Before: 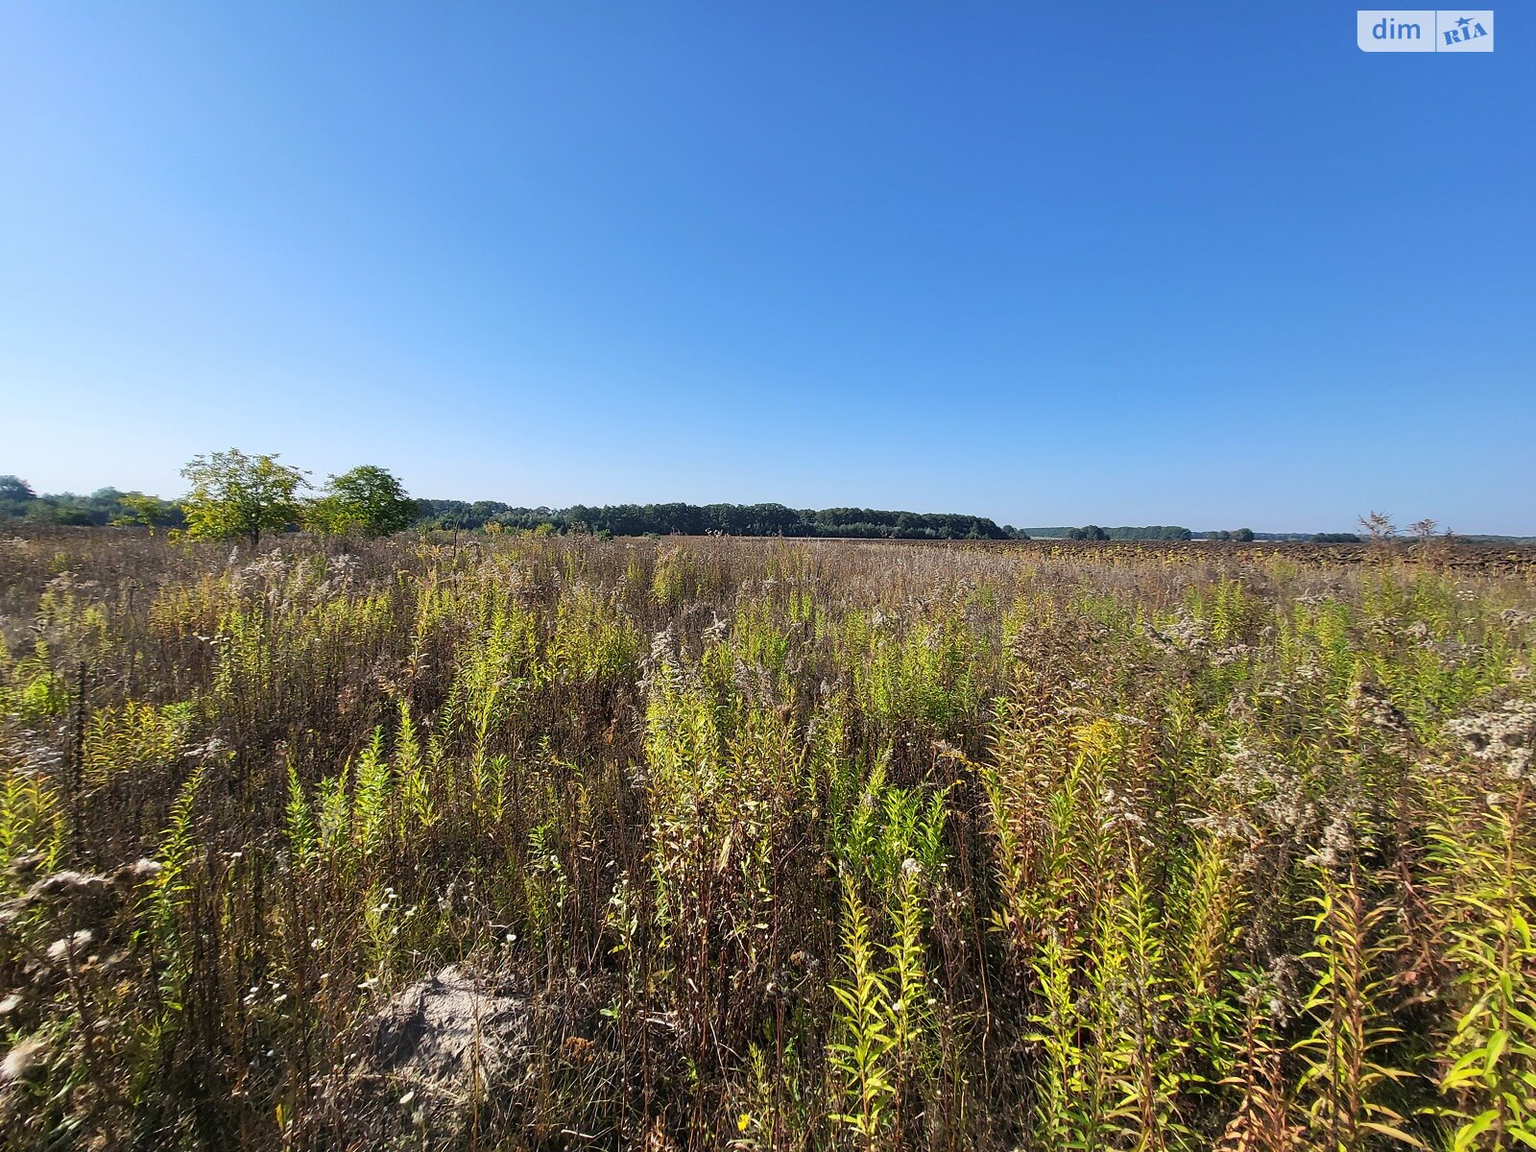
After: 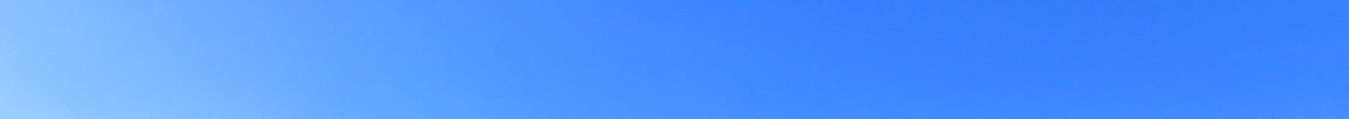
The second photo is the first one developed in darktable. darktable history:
crop and rotate: left 9.644%, top 9.491%, right 6.021%, bottom 80.509%
local contrast: highlights 61%, detail 143%, midtone range 0.428
color balance rgb: shadows lift › hue 87.51°, highlights gain › chroma 1.62%, highlights gain › hue 55.1°, global offset › chroma 0.06%, global offset › hue 253.66°, linear chroma grading › global chroma 0.5%
contrast brightness saturation: contrast 0.1, brightness 0.02, saturation 0.02
sharpen: amount 0.2
color calibration: illuminant as shot in camera, x 0.379, y 0.396, temperature 4138.76 K
bloom: size 9%, threshold 100%, strength 7%
